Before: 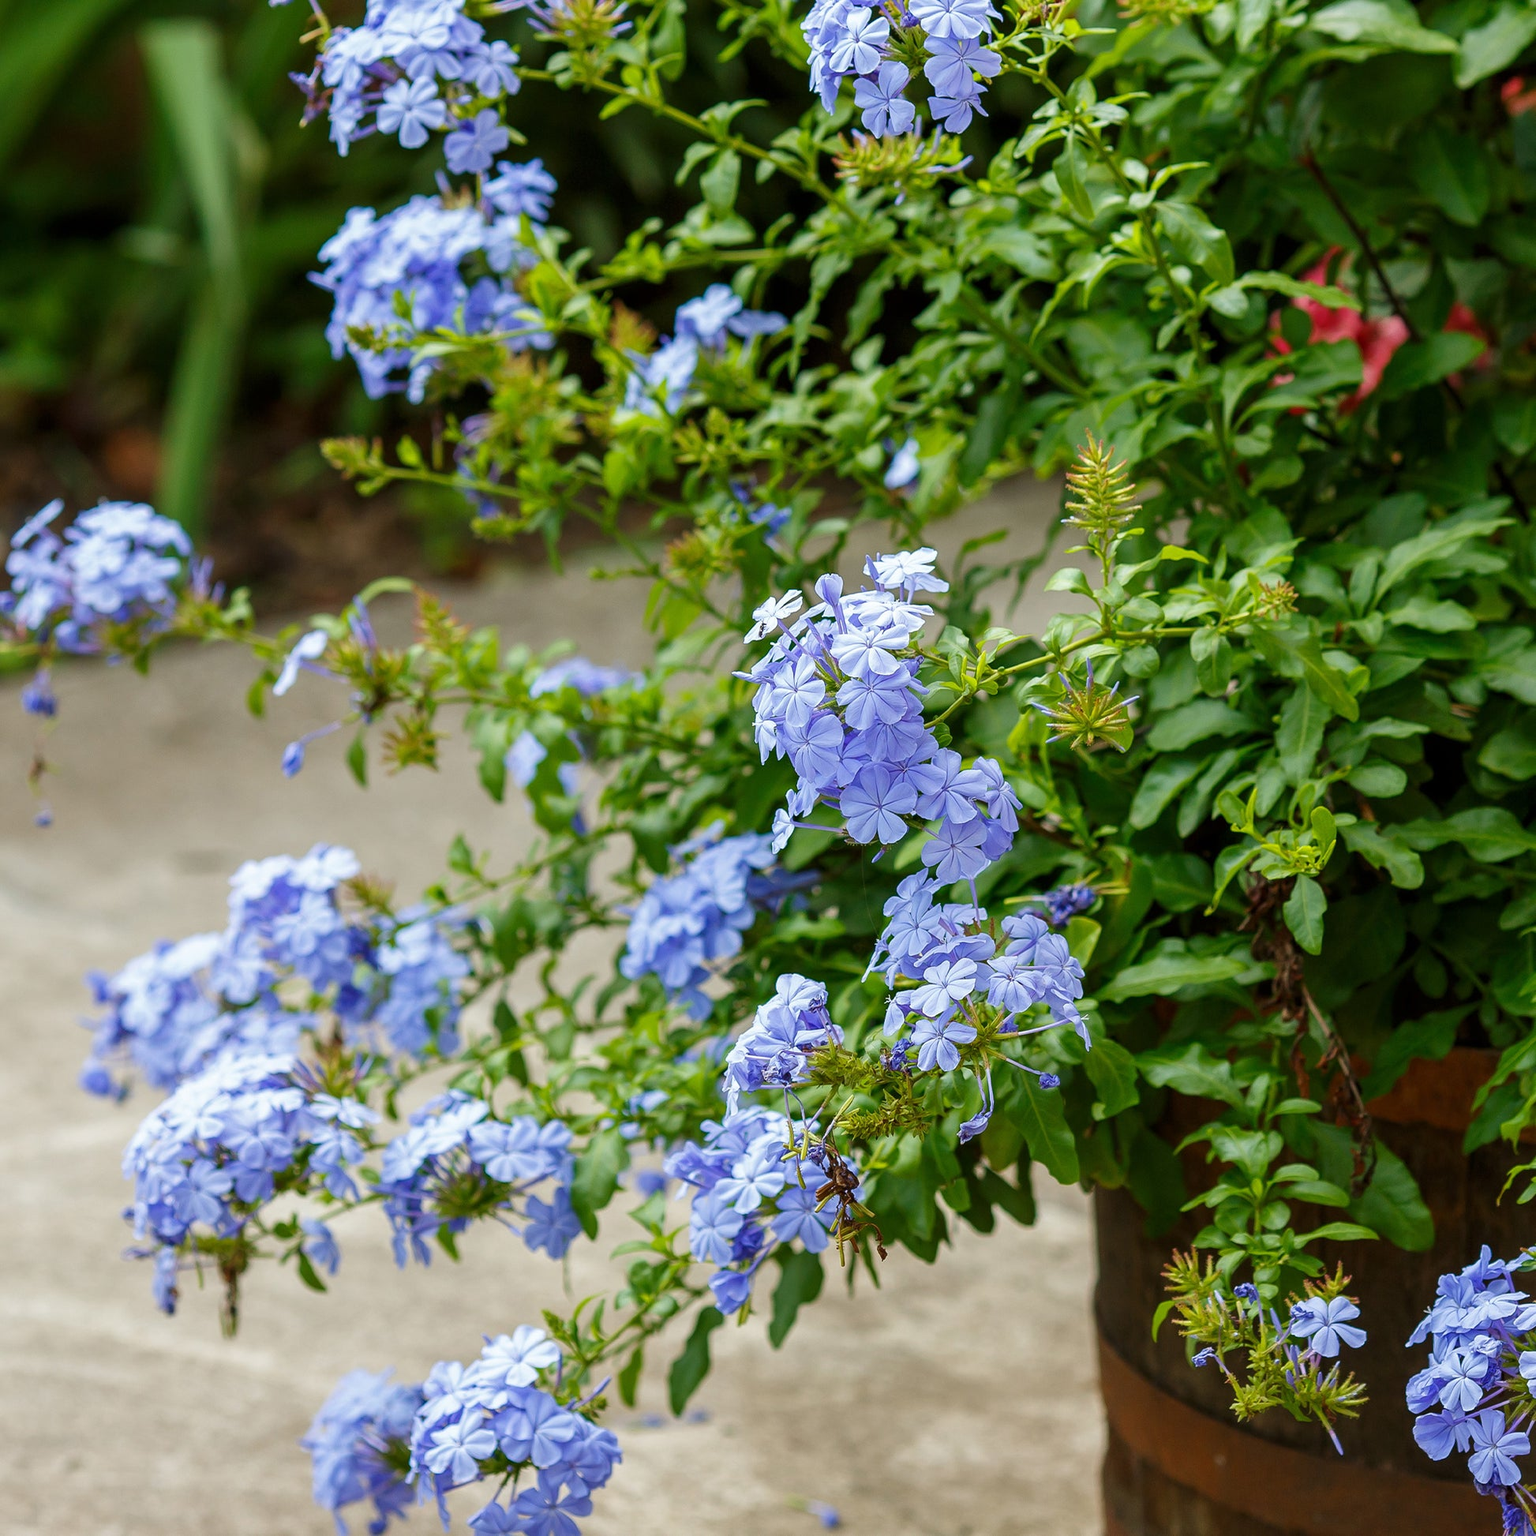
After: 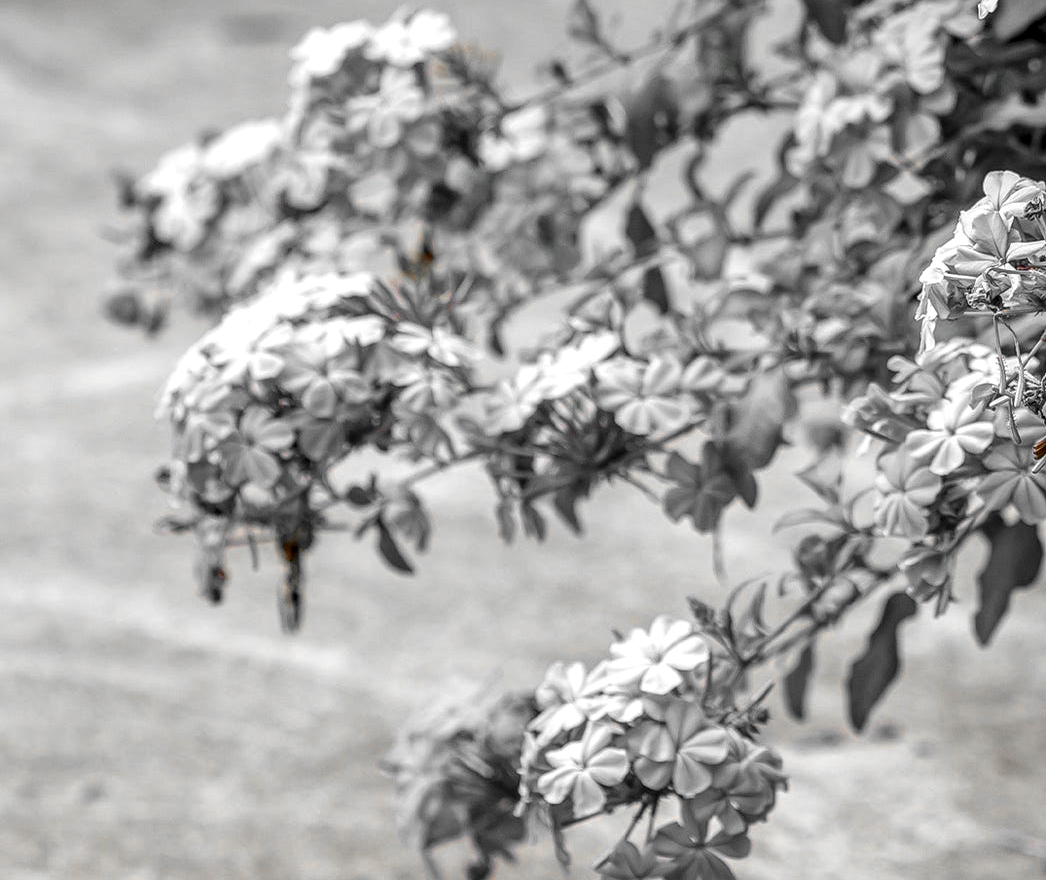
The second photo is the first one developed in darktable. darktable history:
local contrast: detail 150%
crop and rotate: top 54.625%, right 46.199%, bottom 0.15%
color zones: curves: ch0 [(0, 0.65) (0.096, 0.644) (0.221, 0.539) (0.429, 0.5) (0.571, 0.5) (0.714, 0.5) (0.857, 0.5) (1, 0.65)]; ch1 [(0, 0.5) (0.143, 0.5) (0.257, -0.002) (0.429, 0.04) (0.571, -0.001) (0.714, -0.015) (0.857, 0.024) (1, 0.5)]
